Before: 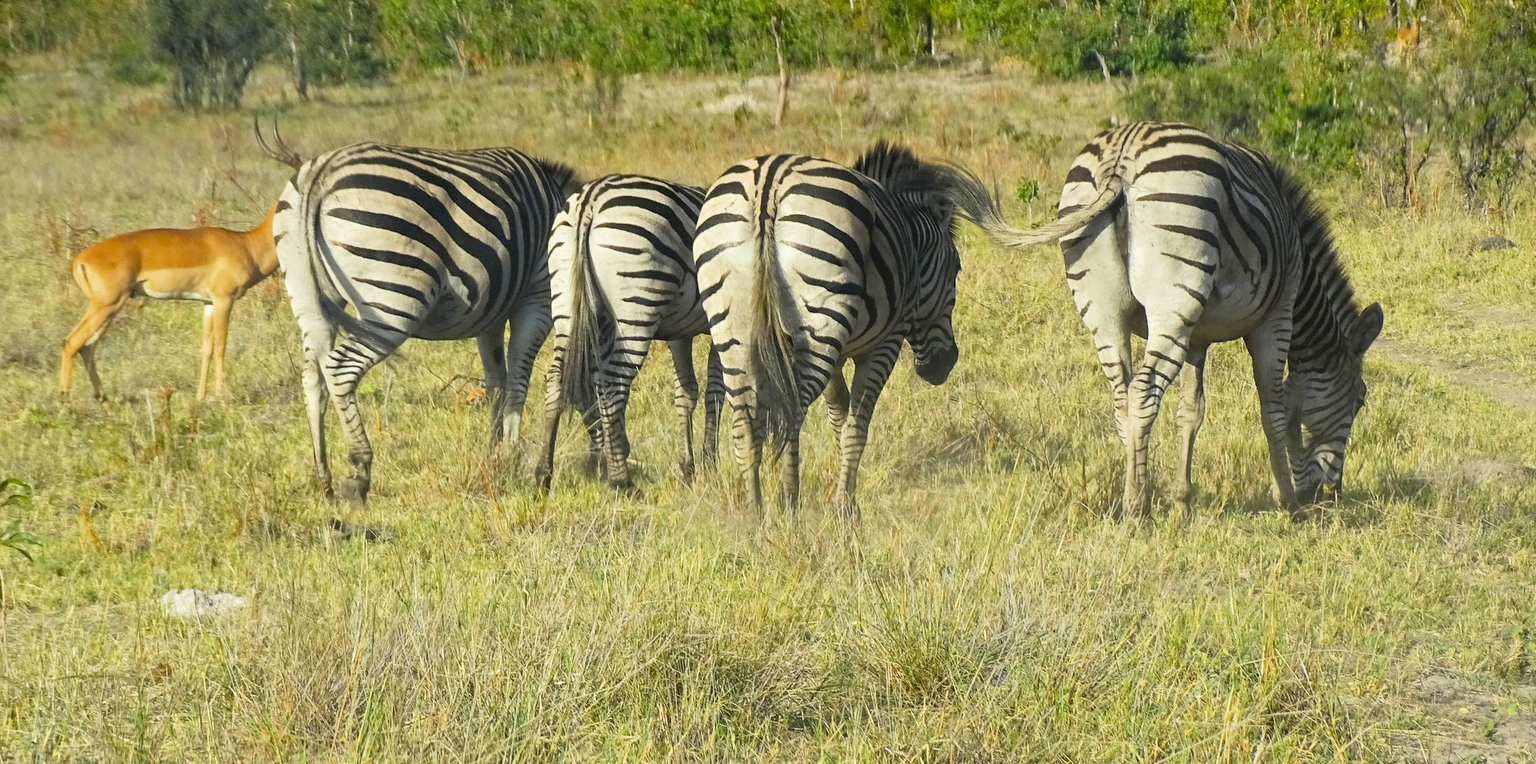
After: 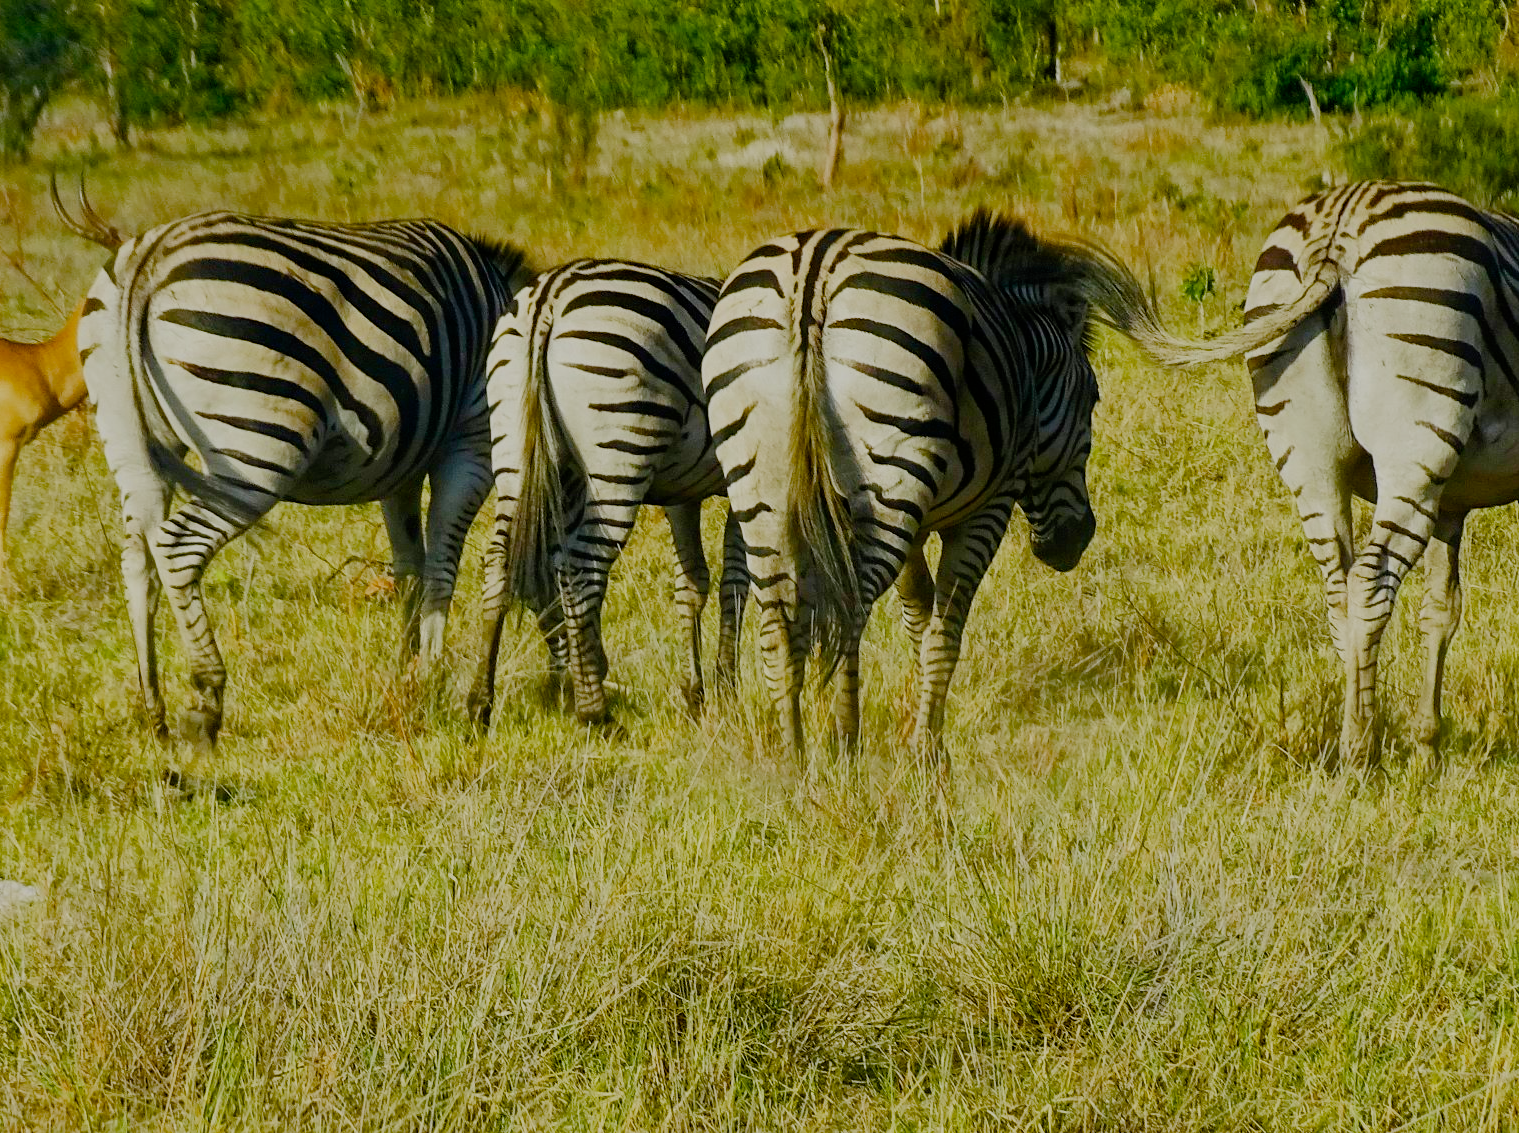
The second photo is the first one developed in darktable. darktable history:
color balance rgb: perceptual saturation grading › global saturation 24.74%, perceptual saturation grading › highlights -51.22%, perceptual saturation grading › mid-tones 19.16%, perceptual saturation grading › shadows 60.98%, global vibrance 50%
filmic rgb: middle gray luminance 29%, black relative exposure -10.3 EV, white relative exposure 5.5 EV, threshold 6 EV, target black luminance 0%, hardness 3.95, latitude 2.04%, contrast 1.132, highlights saturation mix 5%, shadows ↔ highlights balance 15.11%, preserve chrominance no, color science v3 (2019), use custom middle-gray values true, iterations of high-quality reconstruction 0, enable highlight reconstruction true
crop and rotate: left 14.385%, right 18.948%
